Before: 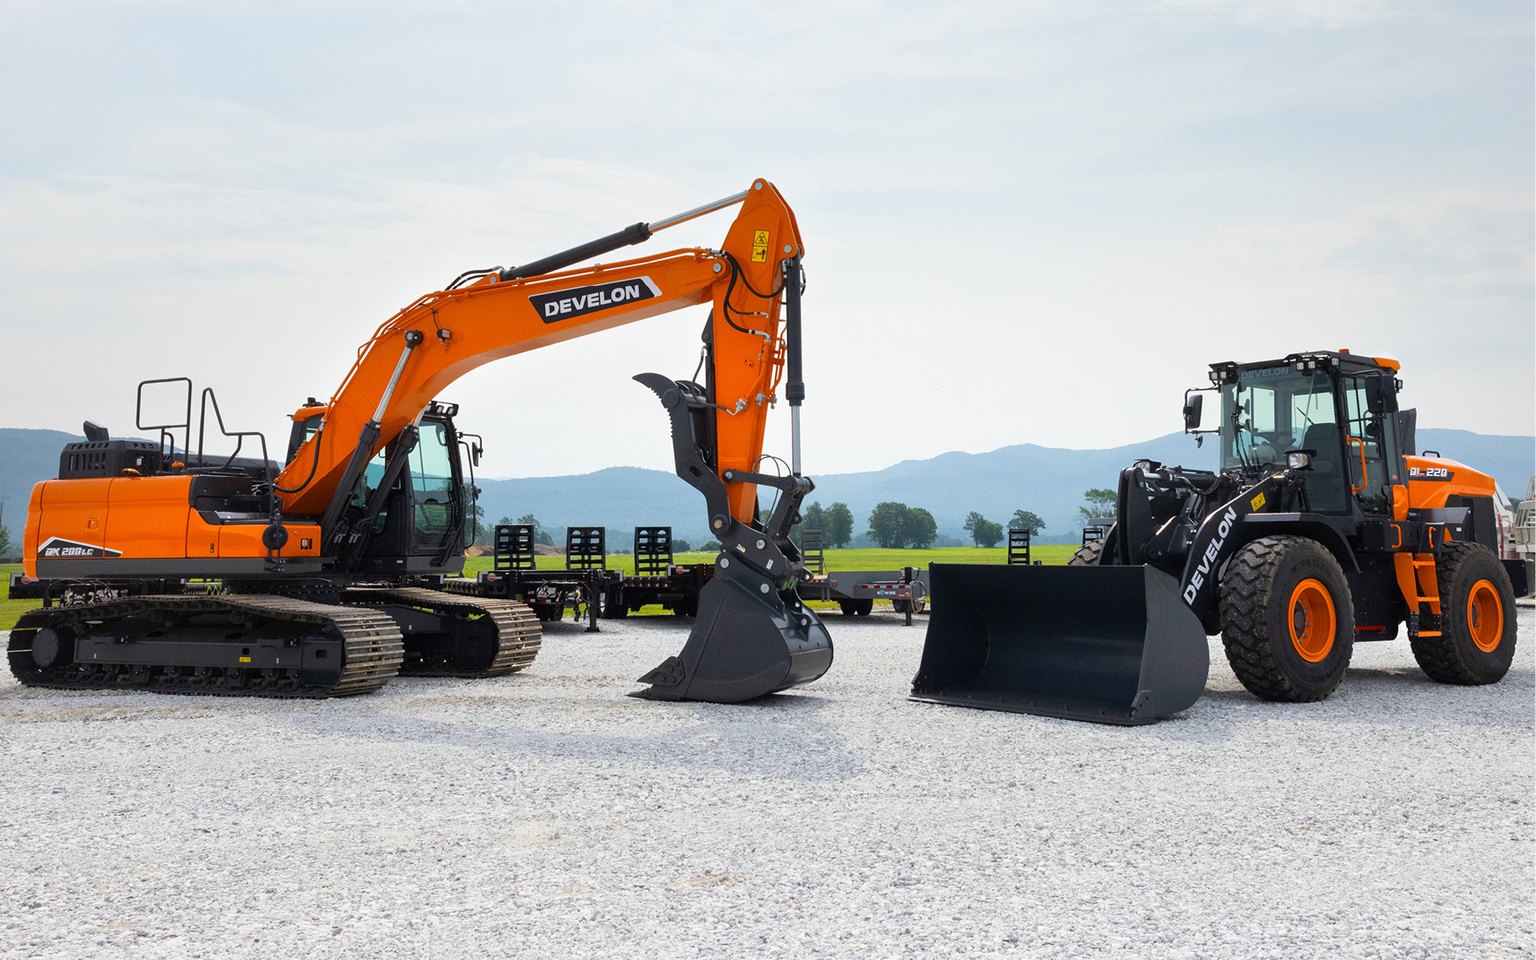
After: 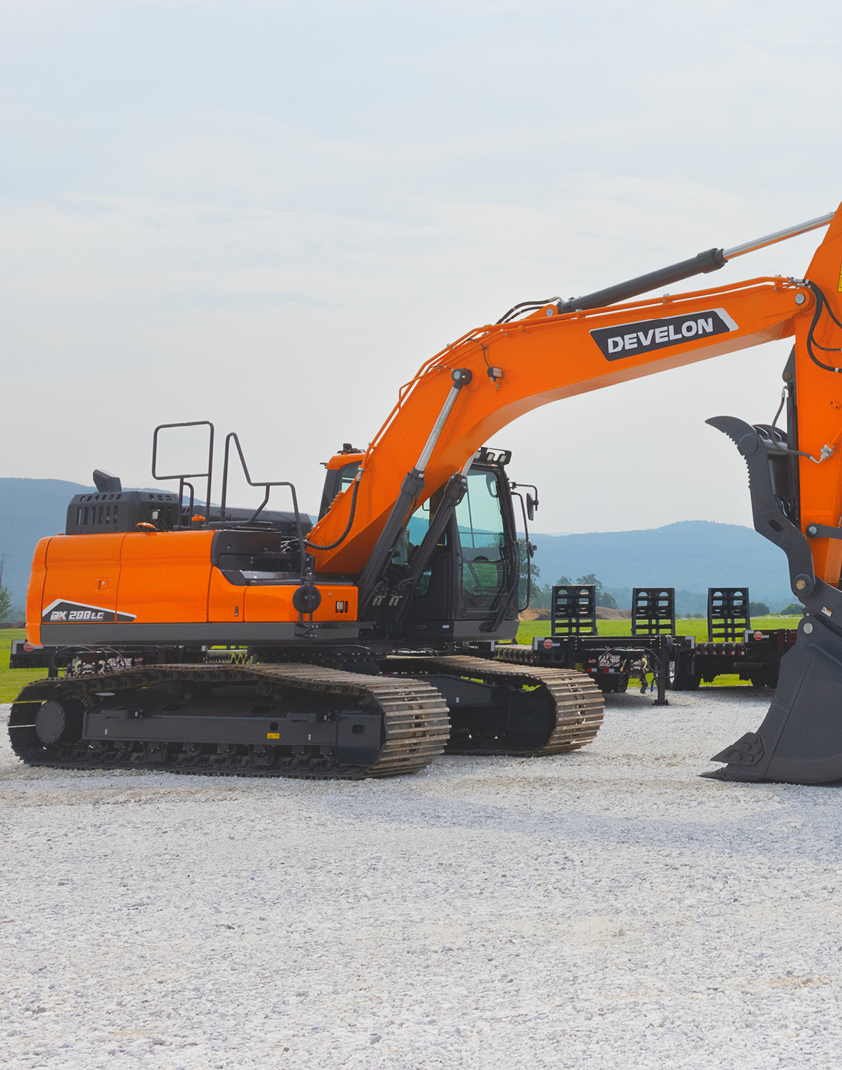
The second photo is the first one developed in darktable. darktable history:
crop and rotate: left 0%, top 0%, right 50.845%
local contrast: detail 69%
